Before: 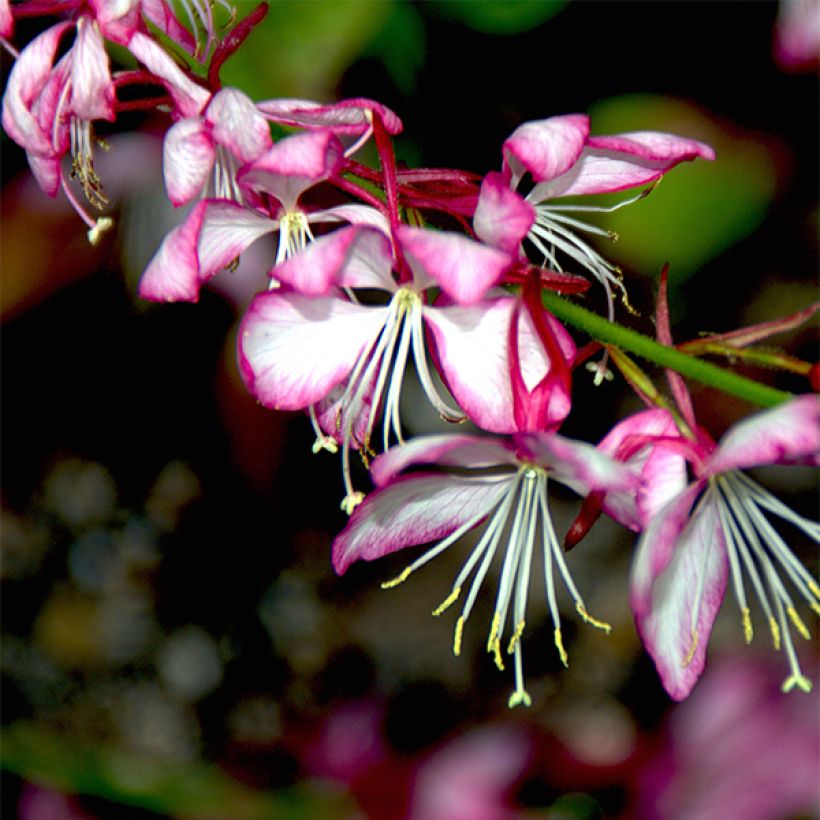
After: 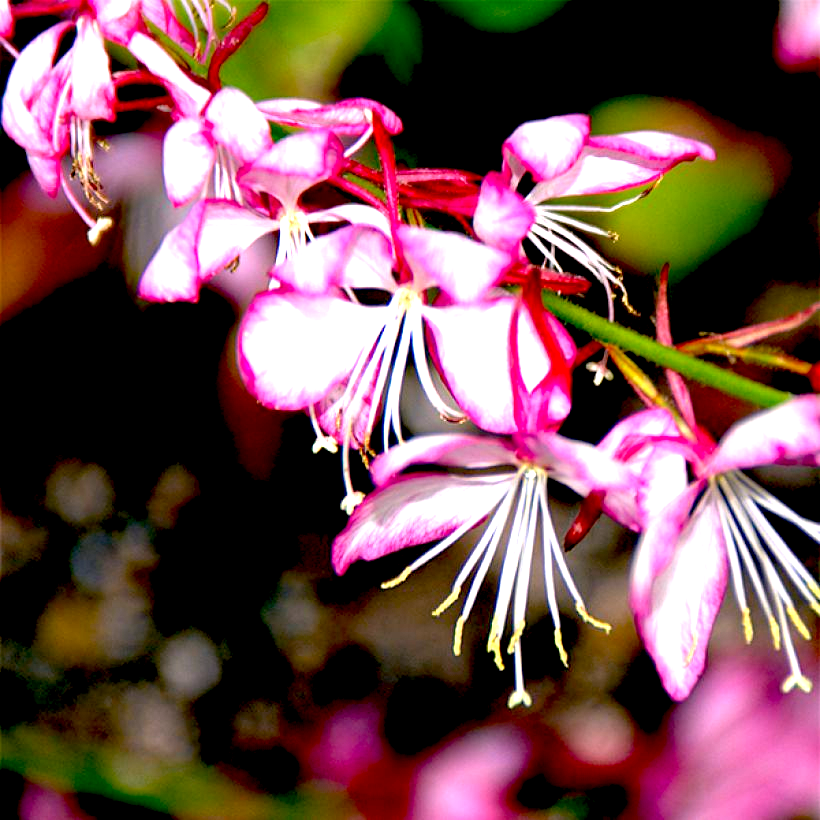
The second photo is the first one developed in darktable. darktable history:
exposure: black level correction 0.011, exposure 1.088 EV, compensate exposure bias true, compensate highlight preservation false
white balance: red 1.188, blue 1.11
